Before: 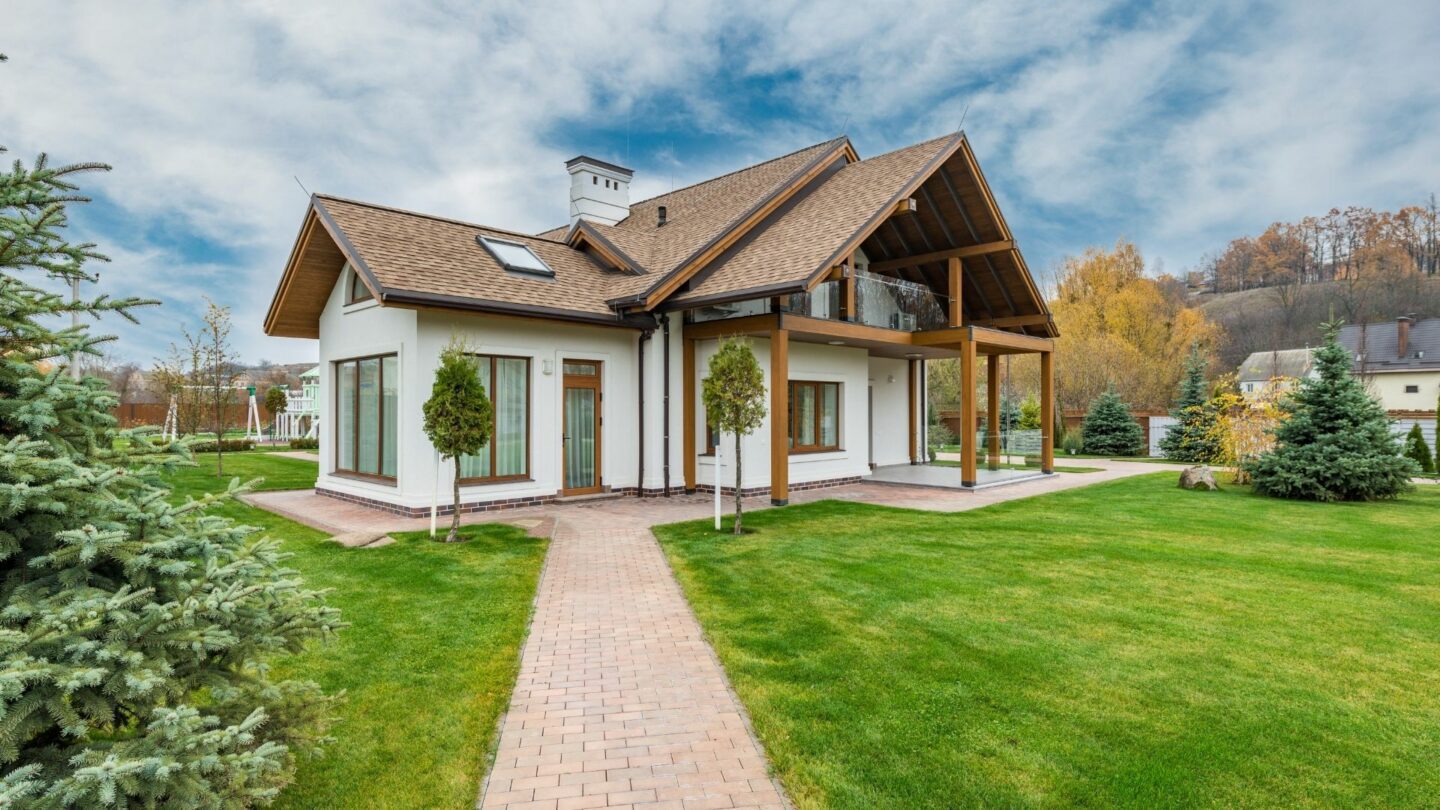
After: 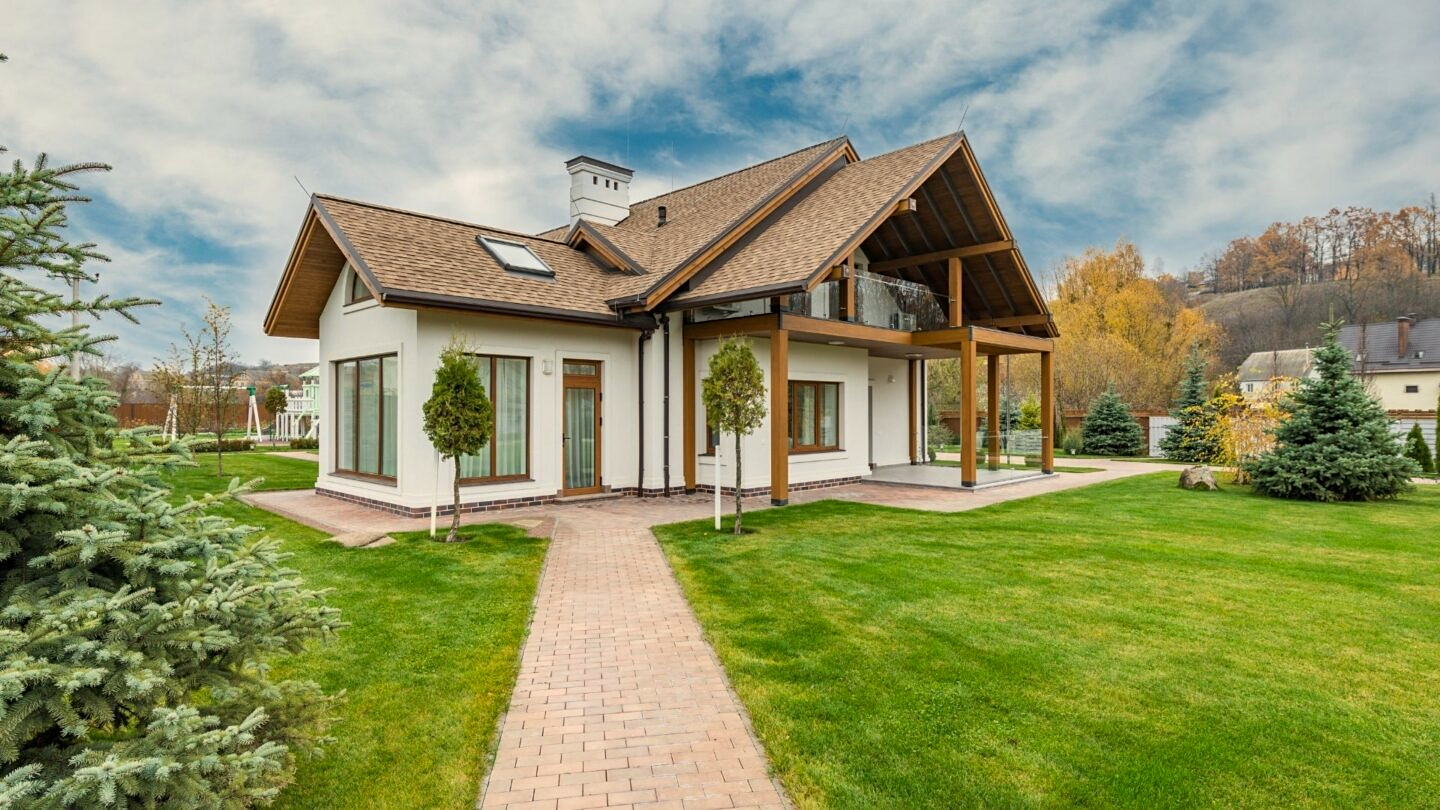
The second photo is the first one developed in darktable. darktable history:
sharpen: amount 0.205
color calibration: gray › normalize channels true, x 0.331, y 0.346, temperature 5611.24 K, gamut compression 0.001
